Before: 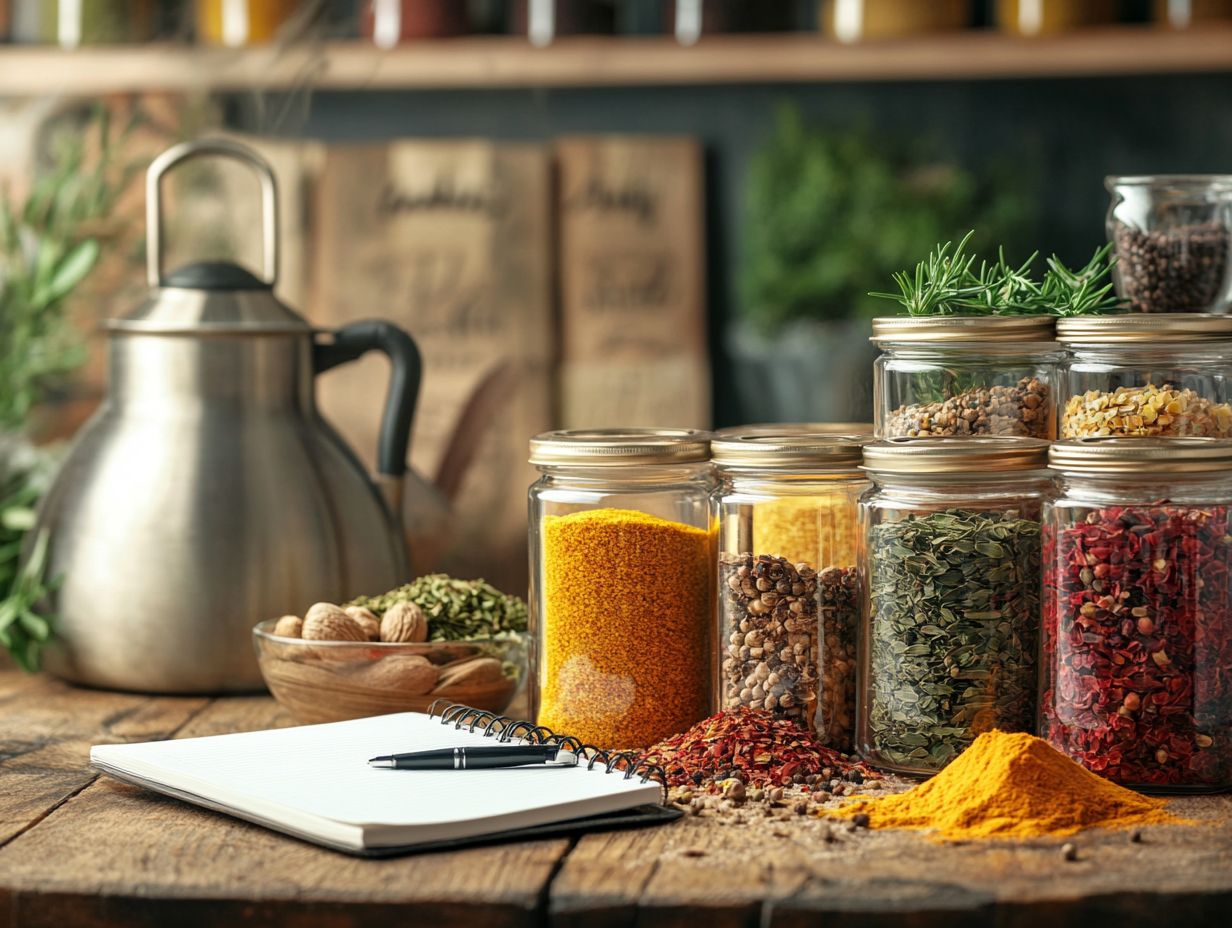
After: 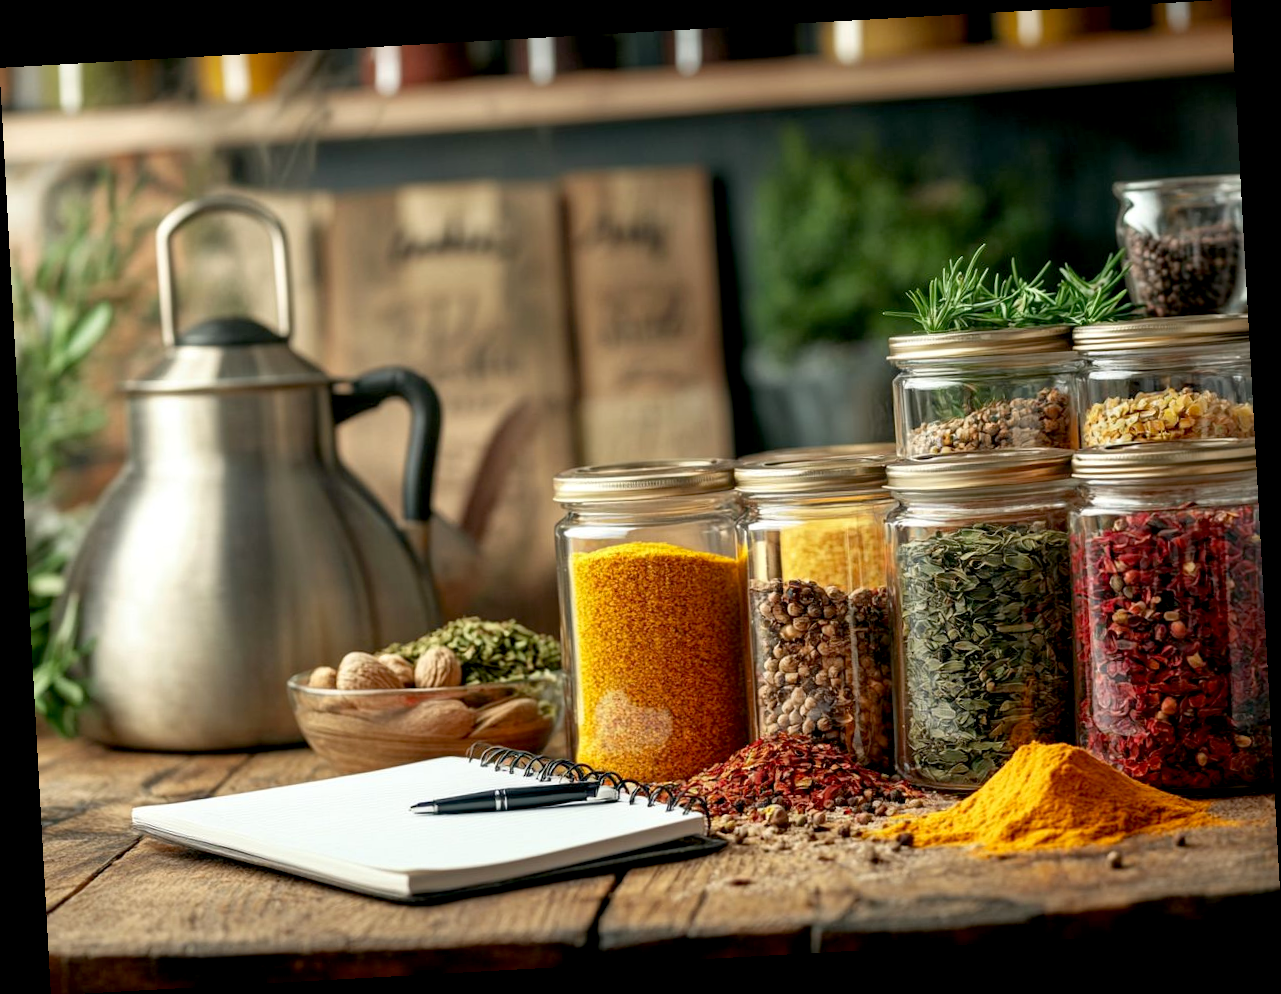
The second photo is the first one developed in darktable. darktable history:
tone equalizer: on, module defaults
exposure: black level correction 0.01, exposure 0.011 EV, compensate highlight preservation false
rotate and perspective: rotation -3.18°, automatic cropping off
